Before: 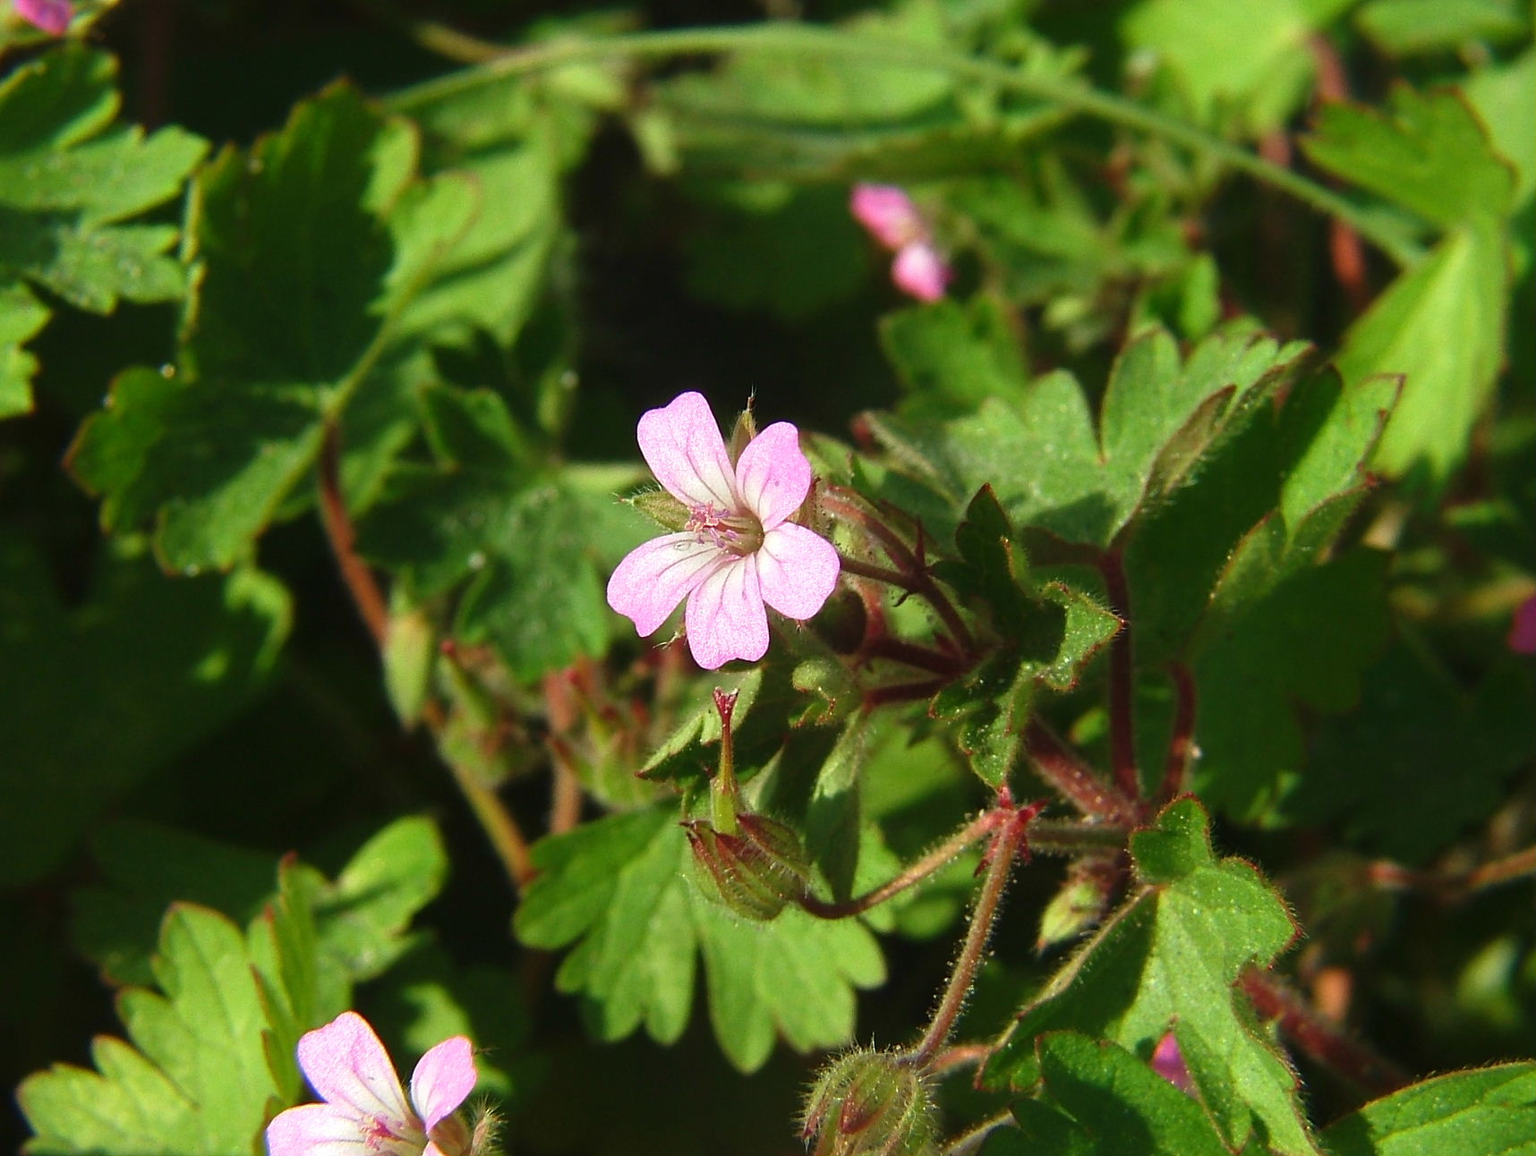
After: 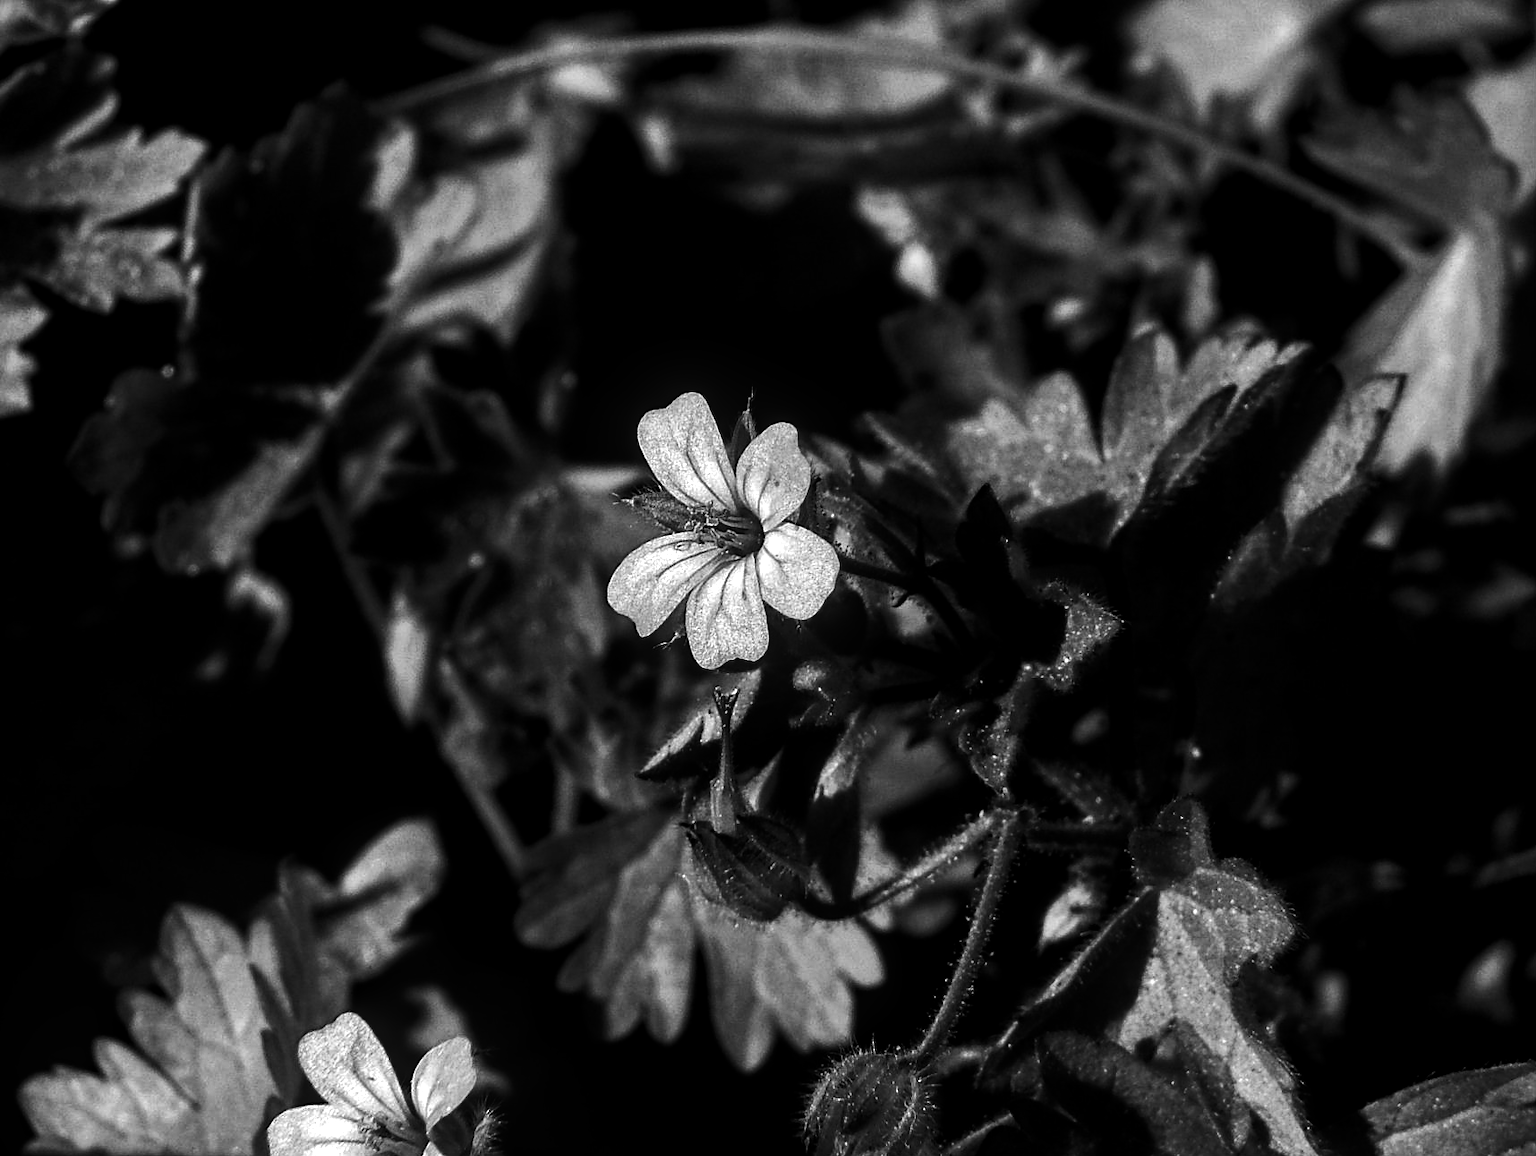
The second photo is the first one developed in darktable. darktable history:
local contrast: on, module defaults
color balance rgb: linear chroma grading › shadows 32%, linear chroma grading › global chroma -2%, linear chroma grading › mid-tones 4%, perceptual saturation grading › global saturation -2%, perceptual saturation grading › highlights -8%, perceptual saturation grading › mid-tones 8%, perceptual saturation grading › shadows 4%, perceptual brilliance grading › highlights 8%, perceptual brilliance grading › mid-tones 4%, perceptual brilliance grading › shadows 2%, global vibrance 16%, saturation formula JzAzBz (2021)
contrast brightness saturation: contrast 0.02, brightness -1, saturation -1
shadows and highlights: shadows 37.27, highlights -28.18, soften with gaussian
